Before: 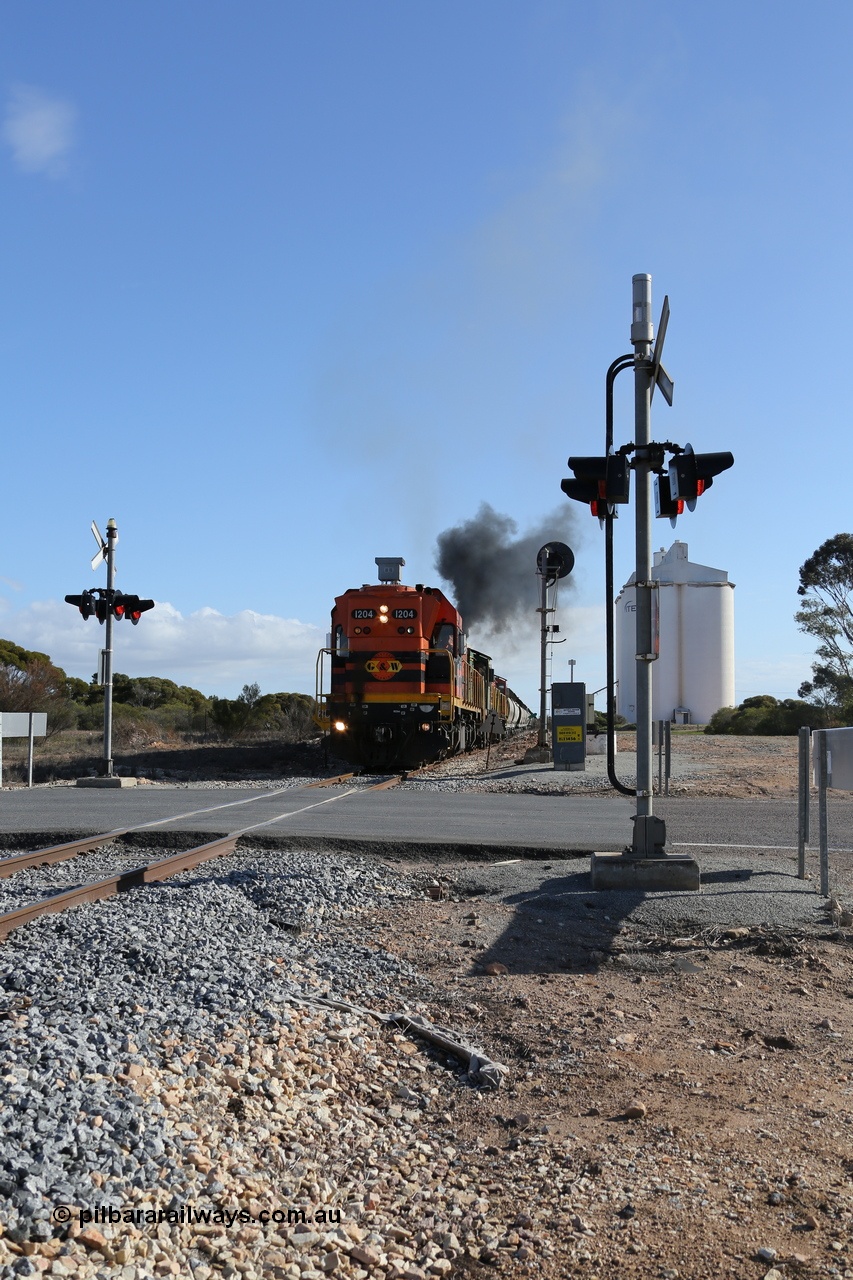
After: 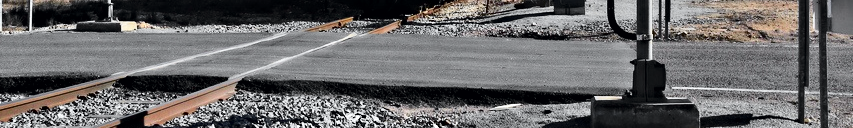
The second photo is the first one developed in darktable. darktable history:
crop and rotate: top 59.084%, bottom 30.916%
contrast brightness saturation: contrast 0.14
tone curve: curves: ch0 [(0, 0) (0.071, 0.047) (0.266, 0.26) (0.491, 0.552) (0.753, 0.818) (1, 0.983)]; ch1 [(0, 0) (0.346, 0.307) (0.408, 0.369) (0.463, 0.443) (0.482, 0.493) (0.502, 0.5) (0.517, 0.518) (0.546, 0.576) (0.588, 0.643) (0.651, 0.709) (1, 1)]; ch2 [(0, 0) (0.346, 0.34) (0.434, 0.46) (0.485, 0.494) (0.5, 0.494) (0.517, 0.503) (0.535, 0.545) (0.583, 0.624) (0.625, 0.678) (1, 1)], color space Lab, independent channels, preserve colors none
contrast equalizer: y [[0.511, 0.558, 0.631, 0.632, 0.559, 0.512], [0.5 ×6], [0.507, 0.559, 0.627, 0.644, 0.647, 0.647], [0 ×6], [0 ×6]]
